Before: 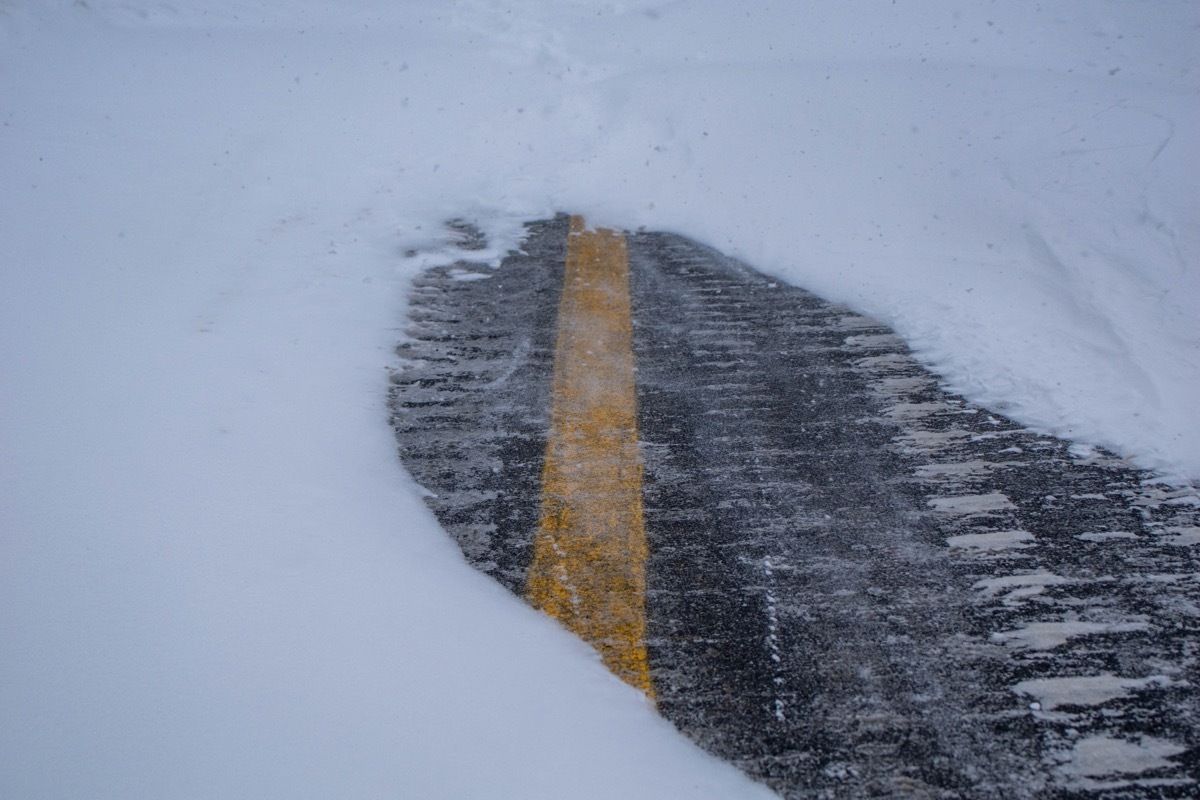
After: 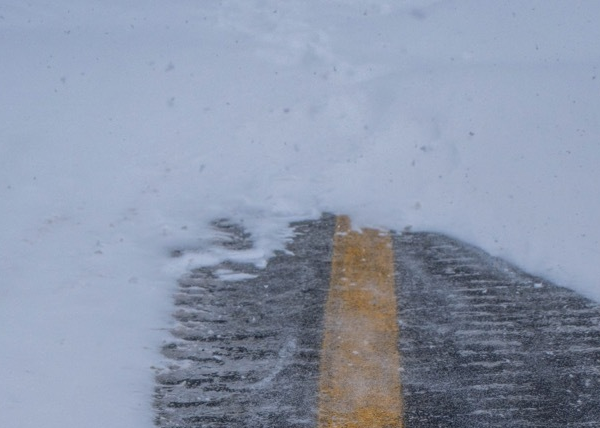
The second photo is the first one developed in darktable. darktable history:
crop: left 19.556%, right 30.401%, bottom 46.458%
local contrast: highlights 73%, shadows 15%, midtone range 0.197
tone equalizer: -8 EV -0.002 EV, -7 EV 0.005 EV, -6 EV -0.009 EV, -5 EV 0.011 EV, -4 EV -0.012 EV, -3 EV 0.007 EV, -2 EV -0.062 EV, -1 EV -0.293 EV, +0 EV -0.582 EV, smoothing diameter 2%, edges refinement/feathering 20, mask exposure compensation -1.57 EV, filter diffusion 5
